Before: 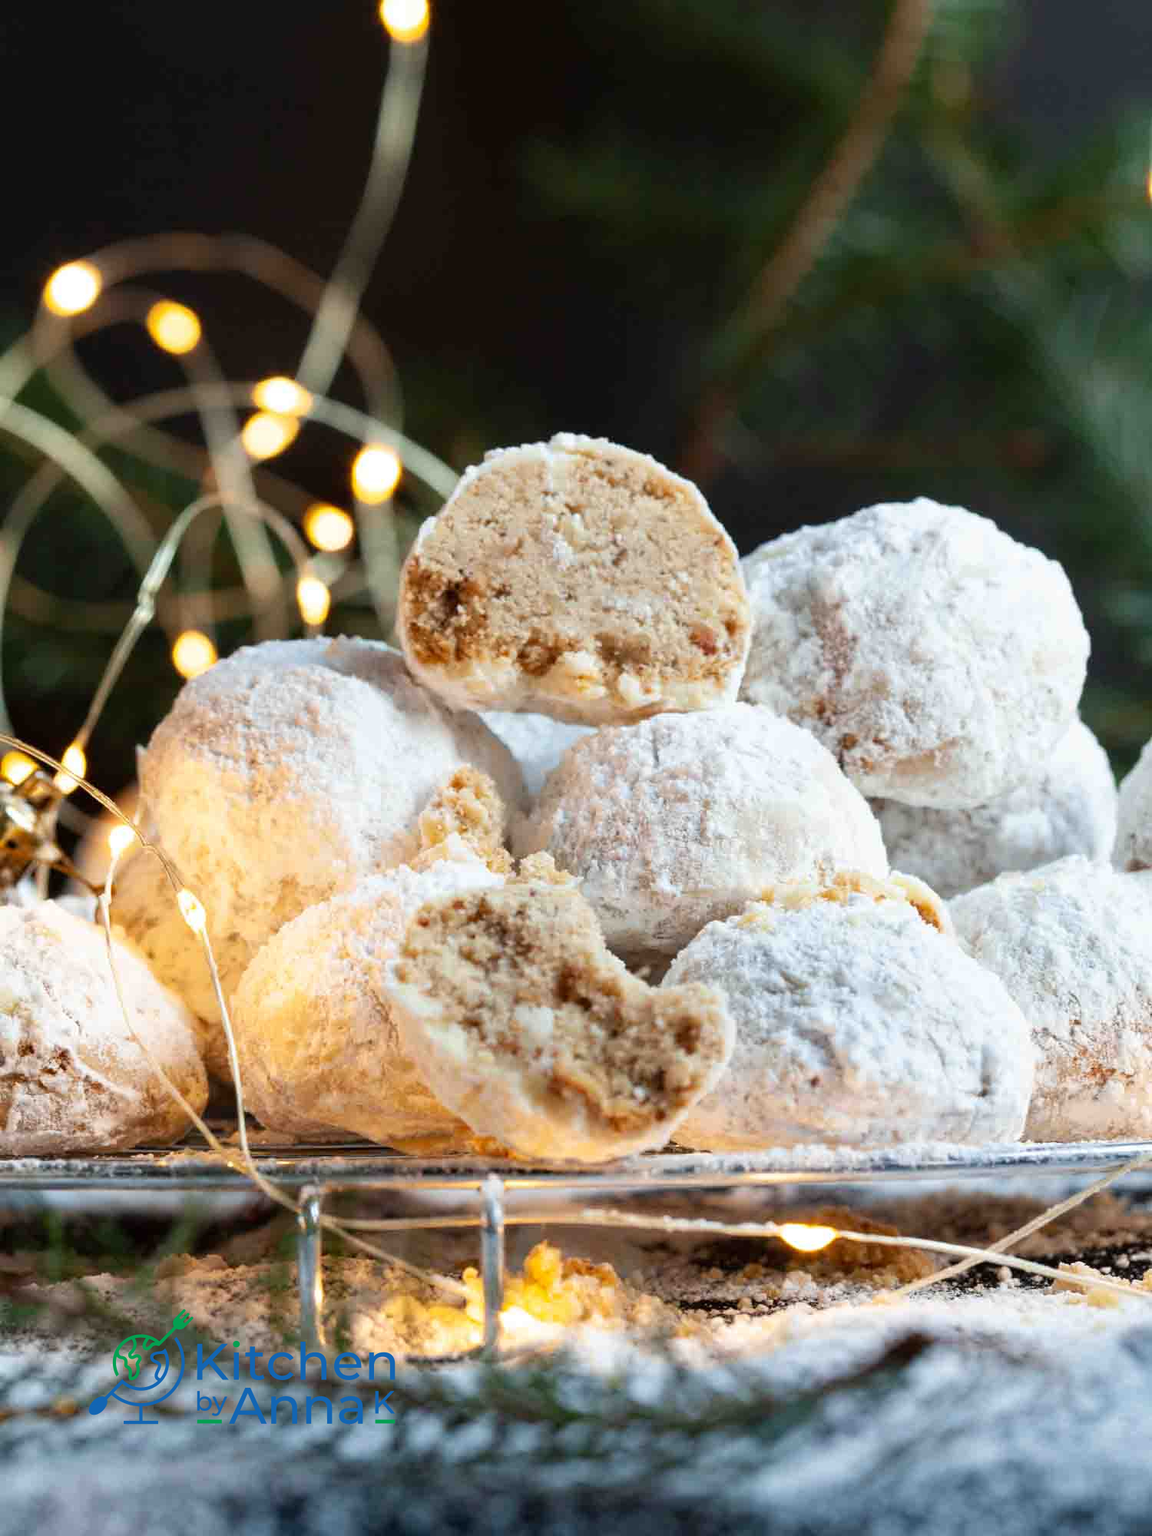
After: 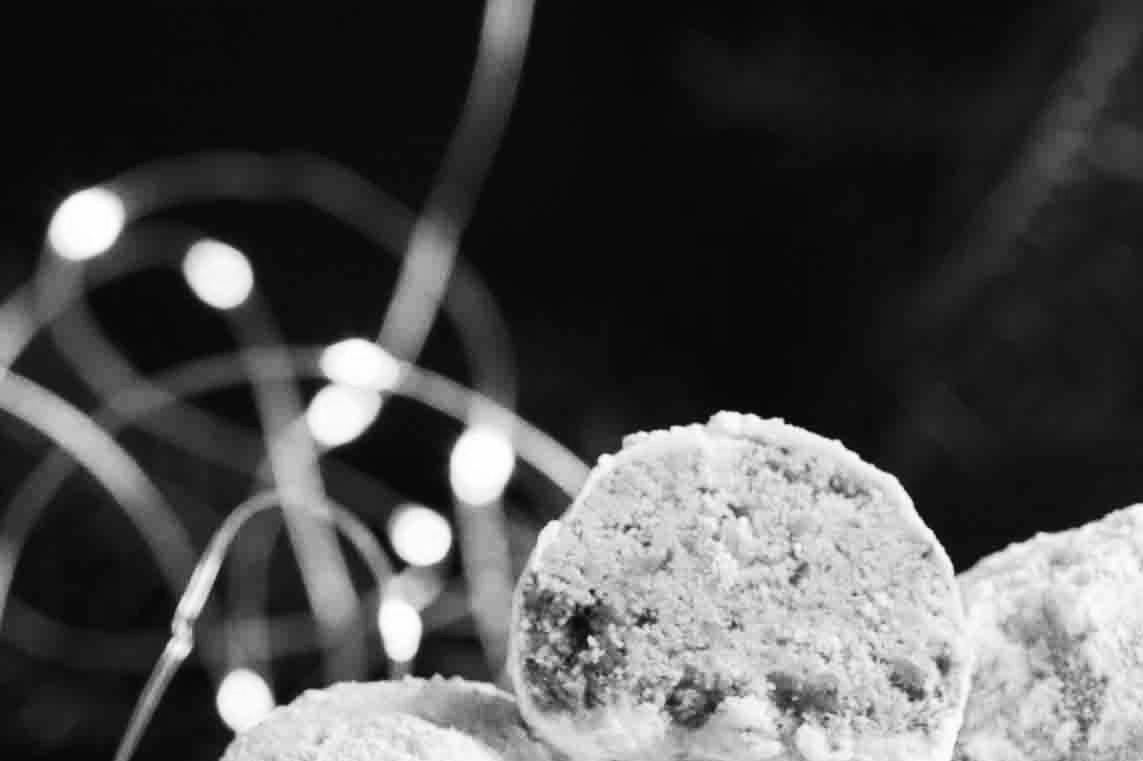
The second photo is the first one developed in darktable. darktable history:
monochrome: on, module defaults
tone curve: curves: ch0 [(0, 0) (0.003, 0.025) (0.011, 0.025) (0.025, 0.025) (0.044, 0.026) (0.069, 0.033) (0.1, 0.053) (0.136, 0.078) (0.177, 0.108) (0.224, 0.153) (0.277, 0.213) (0.335, 0.286) (0.399, 0.372) (0.468, 0.467) (0.543, 0.565) (0.623, 0.675) (0.709, 0.775) (0.801, 0.863) (0.898, 0.936) (1, 1)], preserve colors none
crop: left 0.579%, top 7.627%, right 23.167%, bottom 54.275%
color calibration: illuminant as shot in camera, x 0.358, y 0.373, temperature 4628.91 K
